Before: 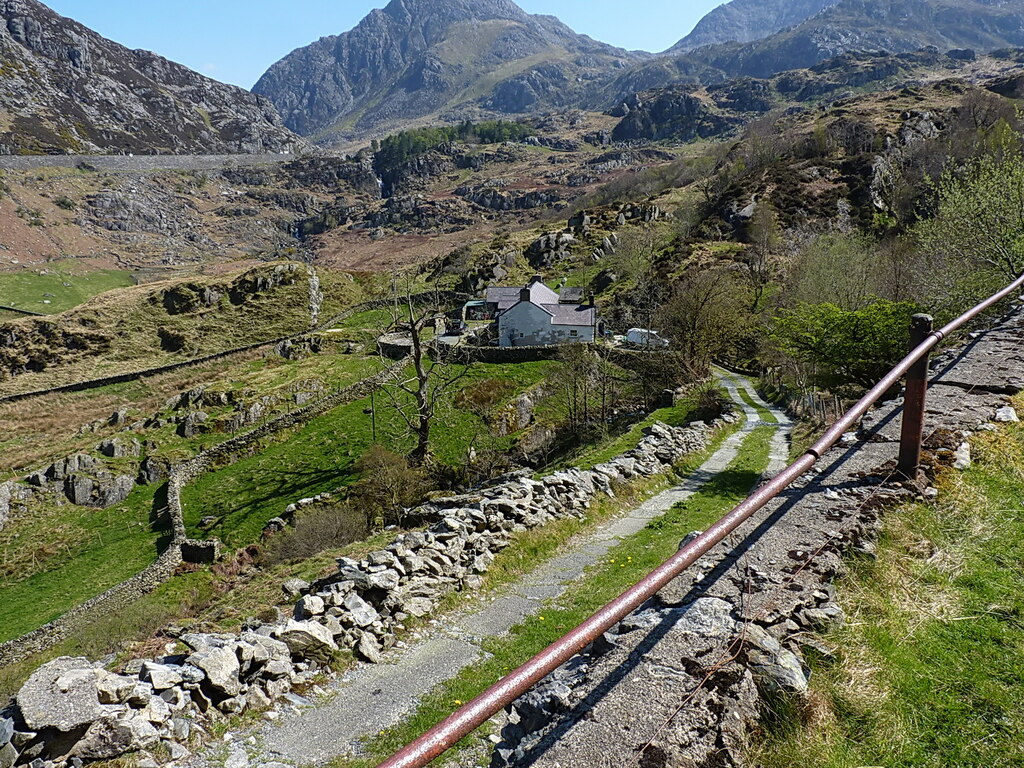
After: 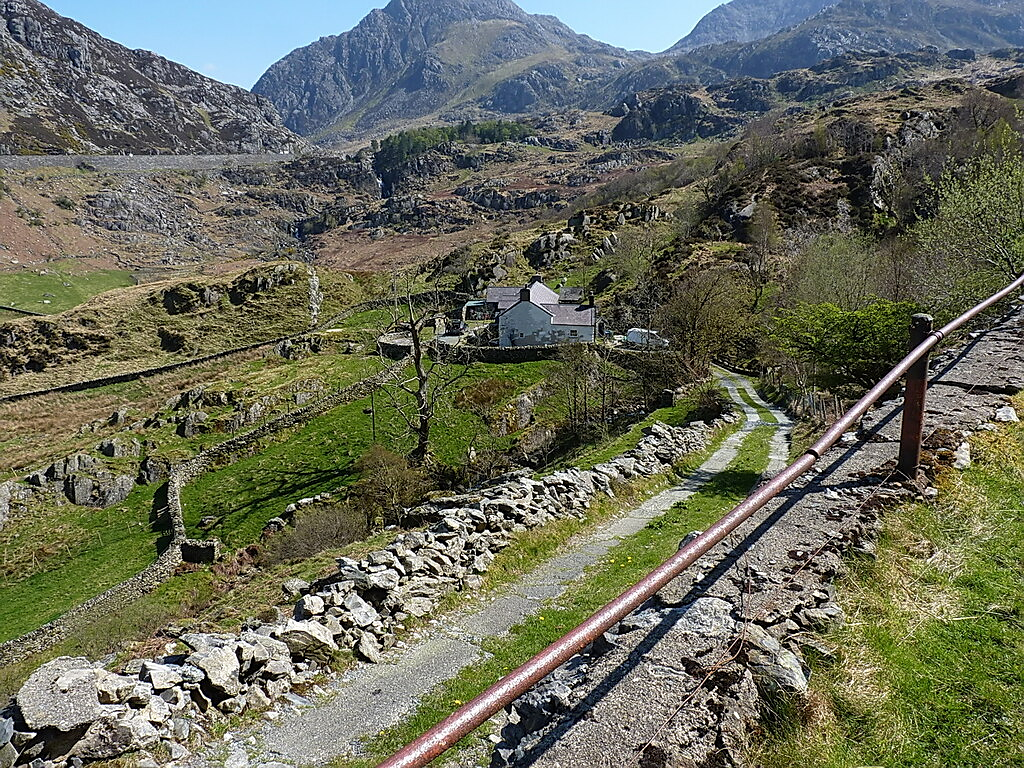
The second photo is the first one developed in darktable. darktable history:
sharpen: radius 0.979, amount 0.607
